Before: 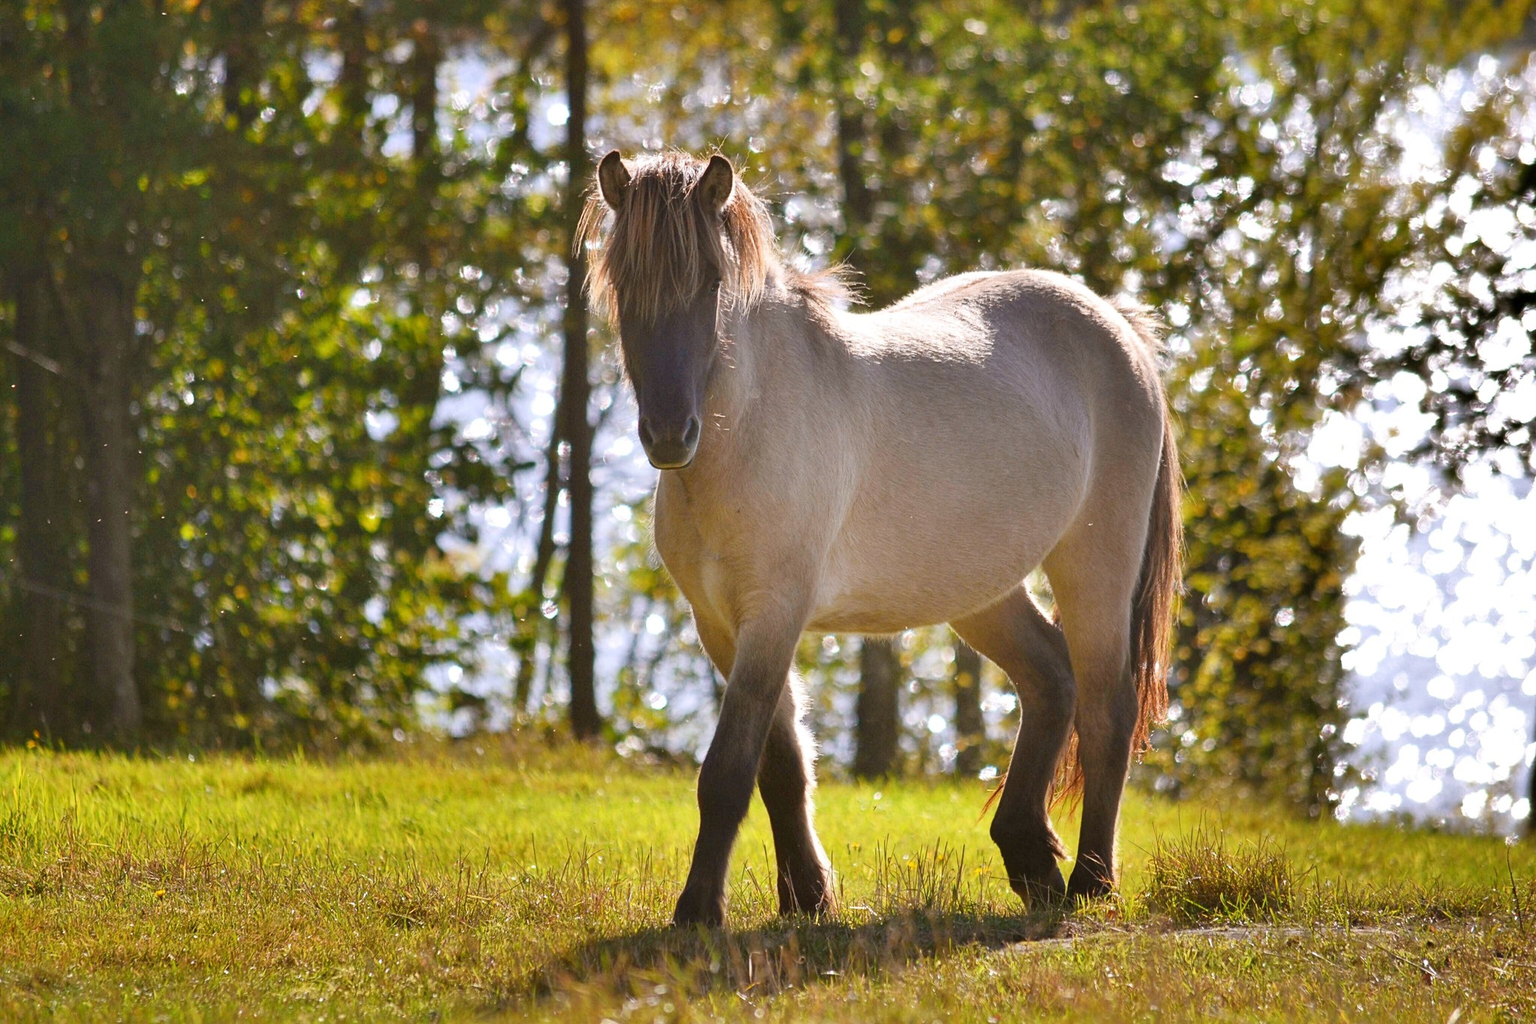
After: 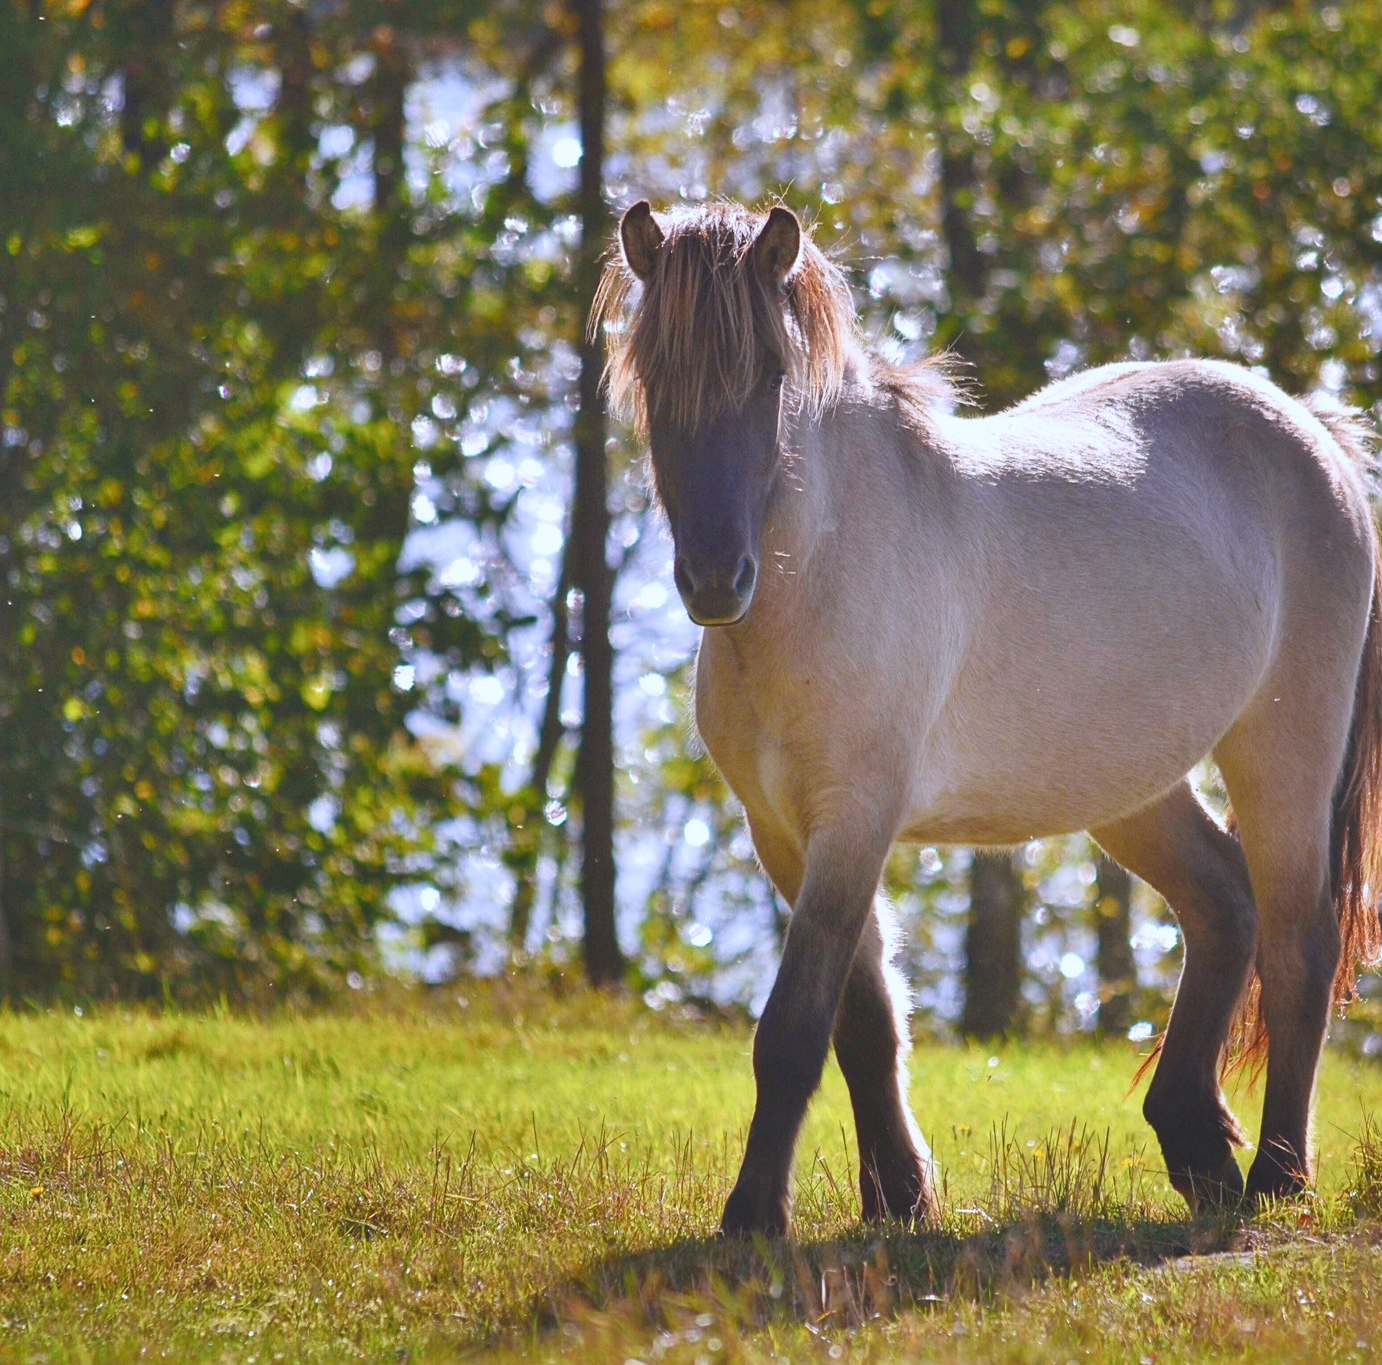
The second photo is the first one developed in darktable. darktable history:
exposure: black level correction -0.022, exposure -0.036 EV, compensate exposure bias true, compensate highlight preservation false
crop and rotate: left 8.652%, right 23.825%
color calibration: illuminant as shot in camera, x 0.37, y 0.382, temperature 4314.7 K
color balance rgb: global offset › luminance -0.887%, white fulcrum 0.078 EV, perceptual saturation grading › global saturation 20%, perceptual saturation grading › highlights -24.945%, perceptual saturation grading › shadows 25.129%, global vibrance 14.535%
